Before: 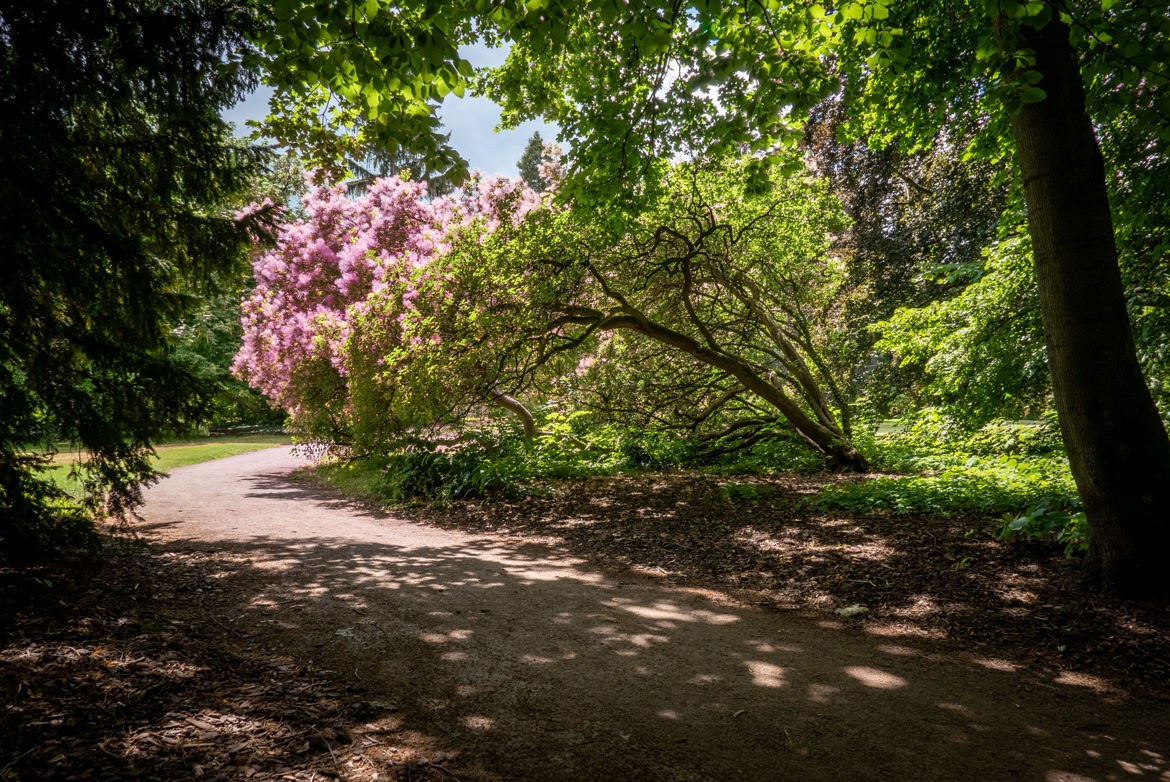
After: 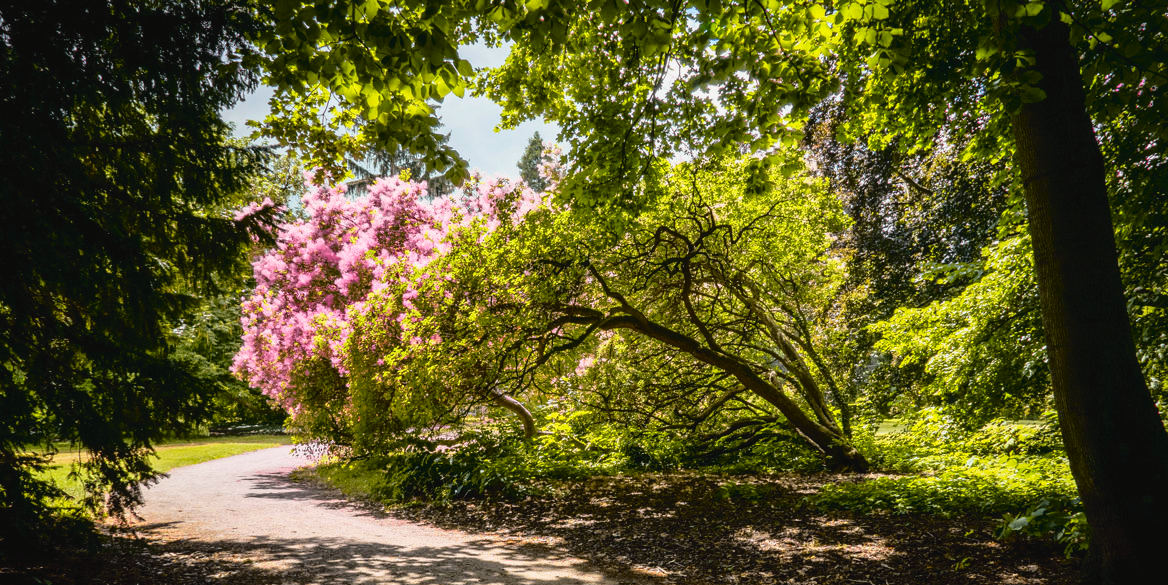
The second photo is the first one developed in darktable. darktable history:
tone curve: curves: ch0 [(0, 0.029) (0.168, 0.142) (0.359, 0.44) (0.469, 0.544) (0.634, 0.722) (0.858, 0.903) (1, 0.968)]; ch1 [(0, 0) (0.437, 0.453) (0.472, 0.47) (0.502, 0.502) (0.54, 0.534) (0.57, 0.592) (0.618, 0.66) (0.699, 0.749) (0.859, 0.919) (1, 1)]; ch2 [(0, 0) (0.33, 0.301) (0.421, 0.443) (0.476, 0.498) (0.505, 0.503) (0.547, 0.557) (0.586, 0.634) (0.608, 0.676) (1, 1)], color space Lab, independent channels, preserve colors none
crop: bottom 24.967%
